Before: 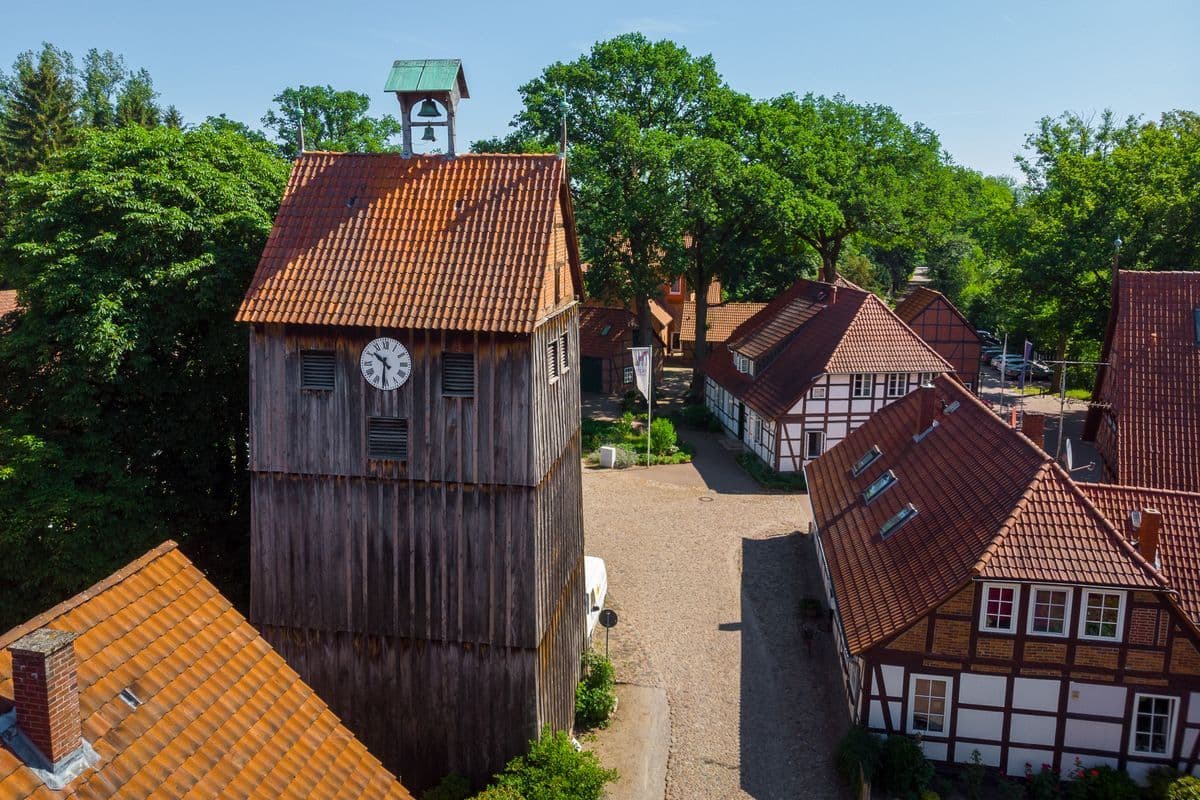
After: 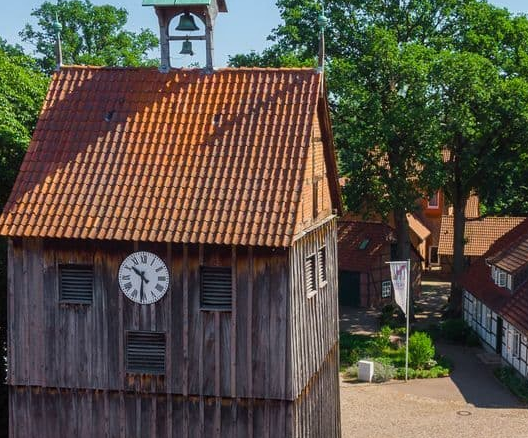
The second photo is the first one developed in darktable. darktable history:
crop: left 20.248%, top 10.86%, right 35.675%, bottom 34.321%
contrast equalizer: y [[0.5, 0.5, 0.468, 0.5, 0.5, 0.5], [0.5 ×6], [0.5 ×6], [0 ×6], [0 ×6]]
